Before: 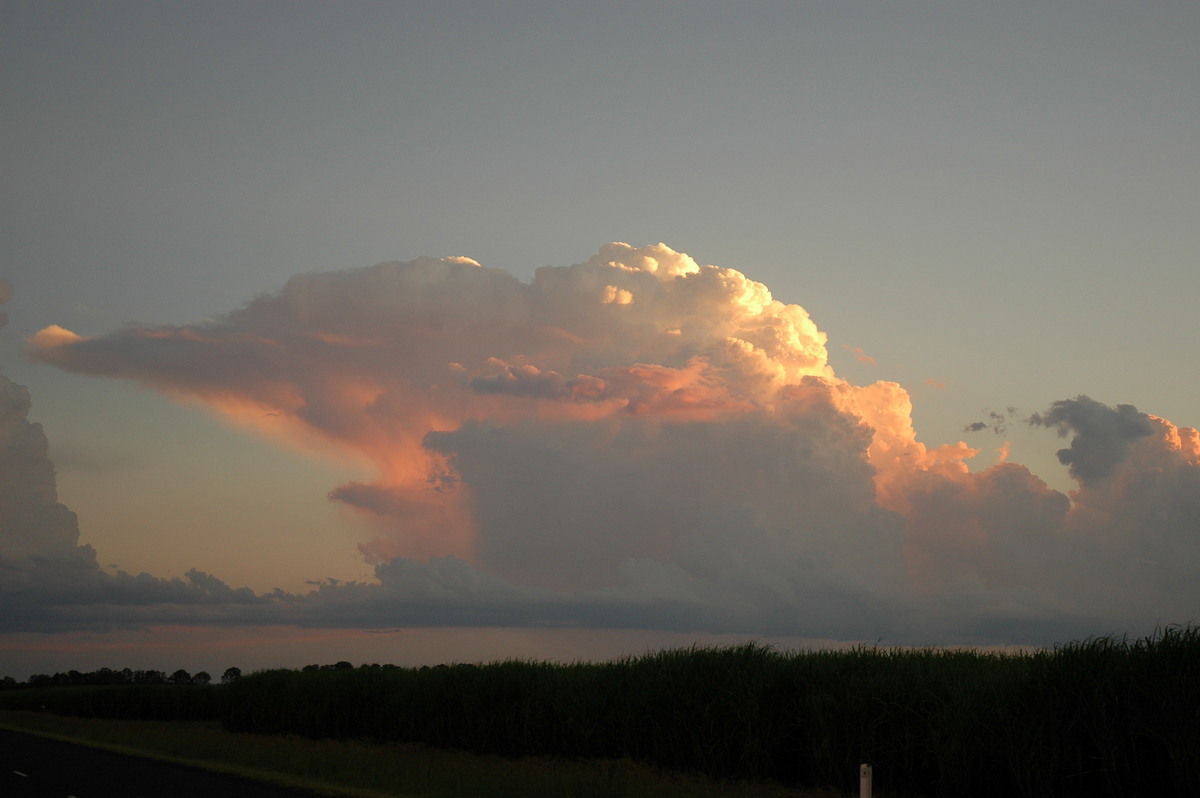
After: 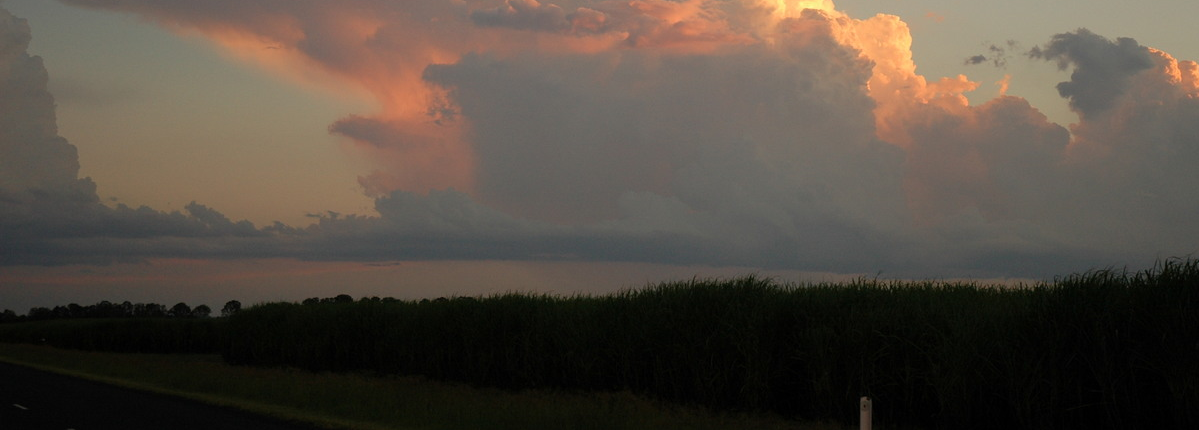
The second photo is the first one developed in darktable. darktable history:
crop and rotate: top 46.048%, right 0.005%
